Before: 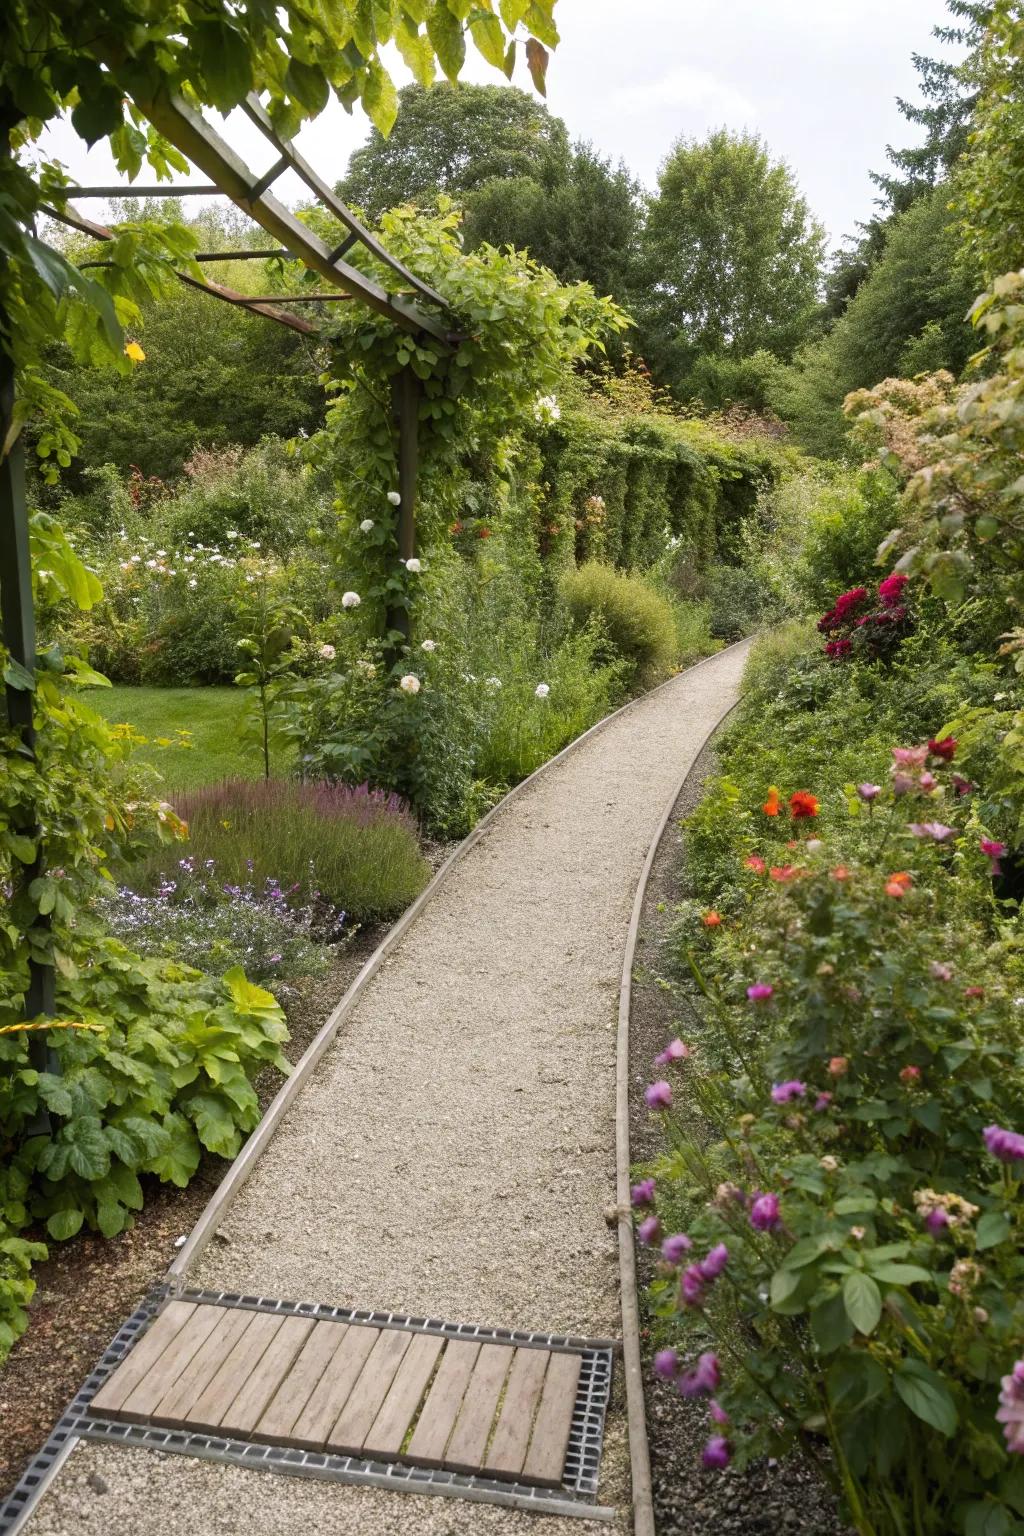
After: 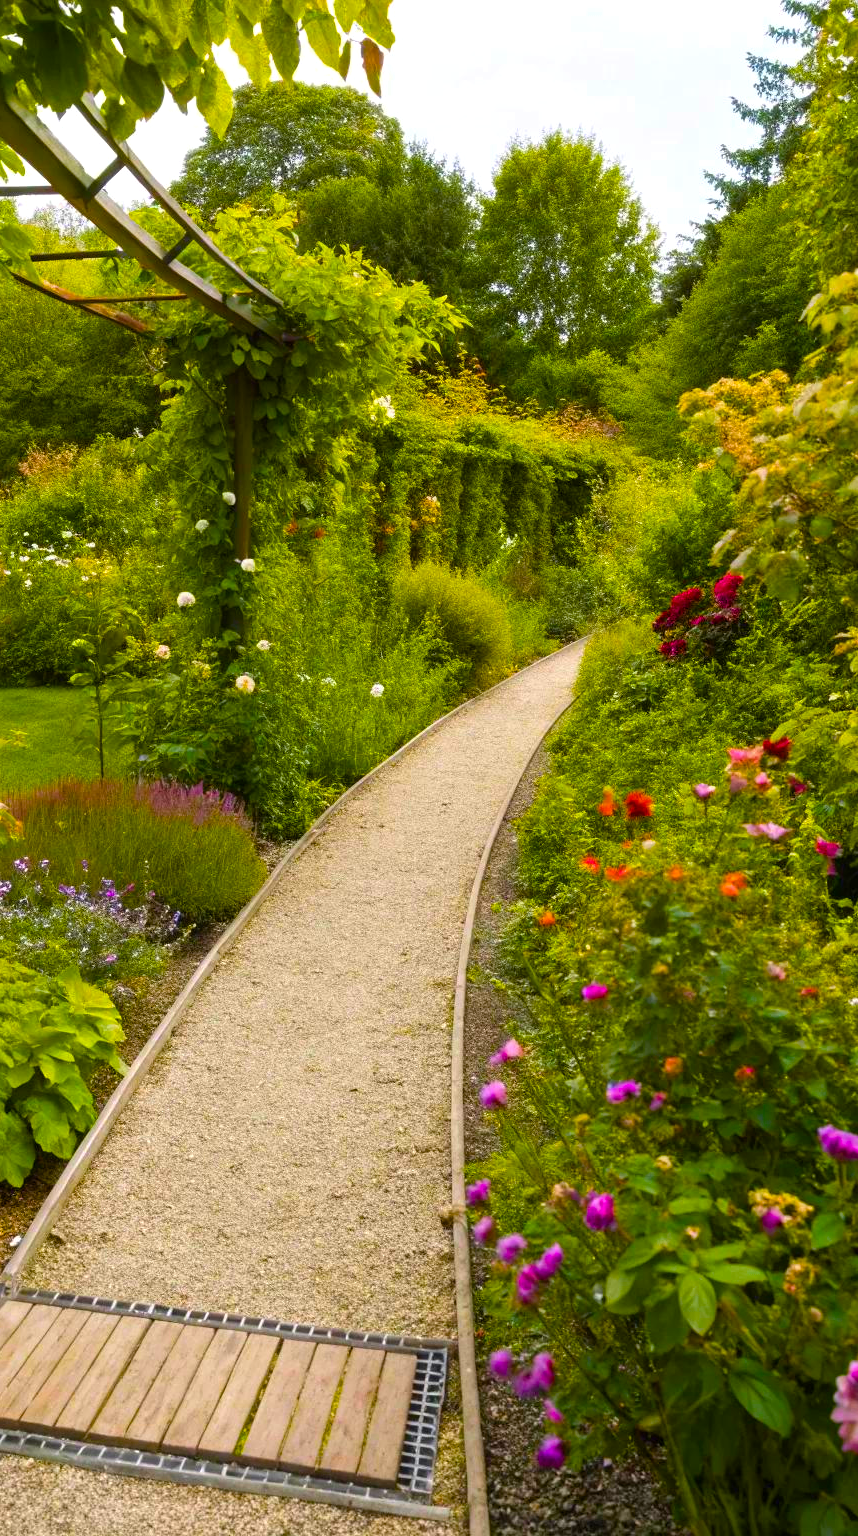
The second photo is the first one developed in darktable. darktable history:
color balance rgb: linear chroma grading › global chroma 42%, perceptual saturation grading › global saturation 42%, global vibrance 33%
exposure: exposure 0.127 EV, compensate highlight preservation false
crop: left 16.145%
